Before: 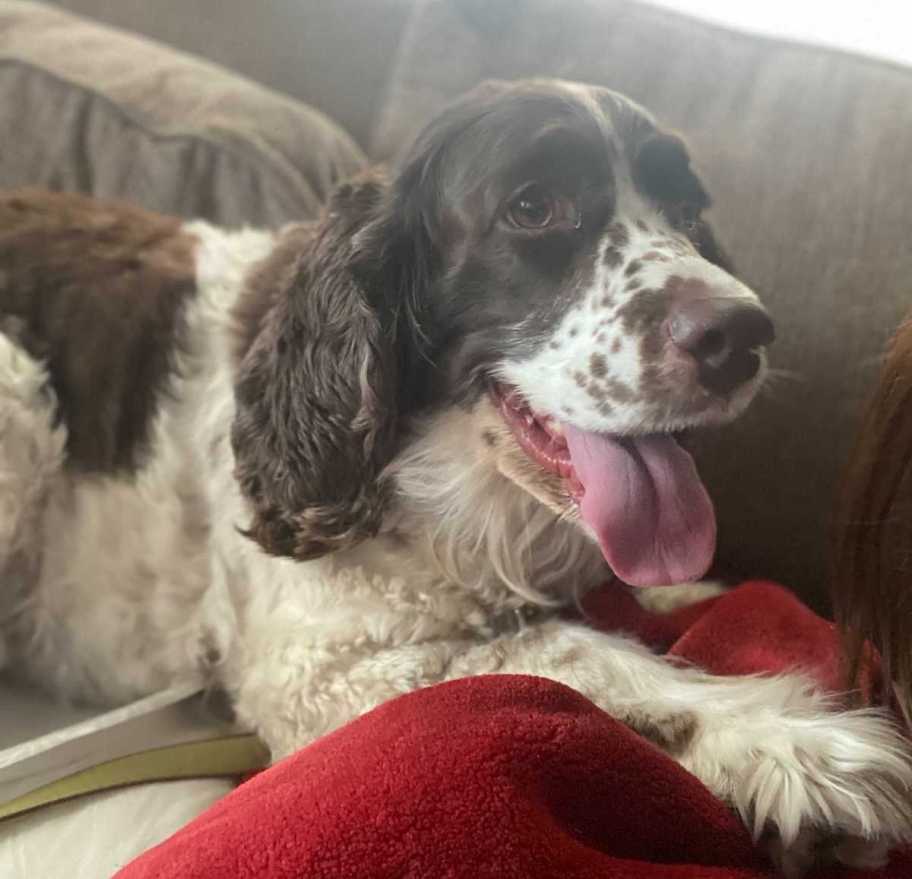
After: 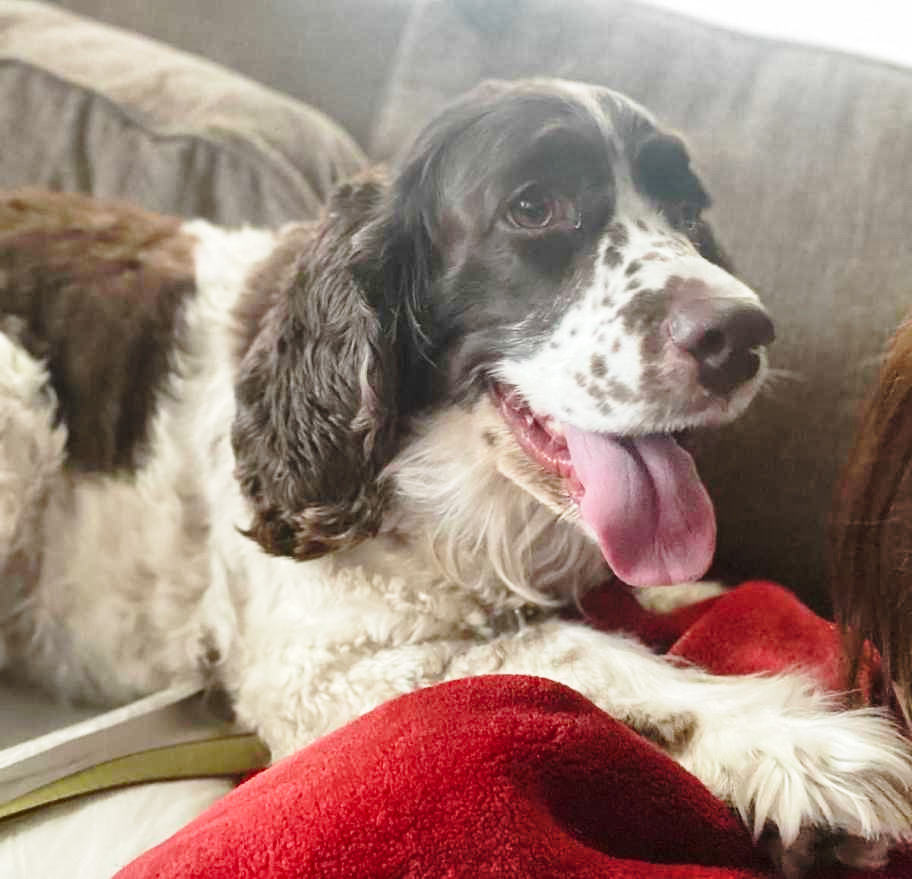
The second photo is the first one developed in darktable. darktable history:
contrast brightness saturation: contrast 0.014, saturation -0.051
shadows and highlights: shadows 73.69, highlights -61.13, highlights color adjustment 55.9%, soften with gaussian
exposure: compensate exposure bias true, compensate highlight preservation false
base curve: curves: ch0 [(0, 0) (0.028, 0.03) (0.121, 0.232) (0.46, 0.748) (0.859, 0.968) (1, 1)], preserve colors none
